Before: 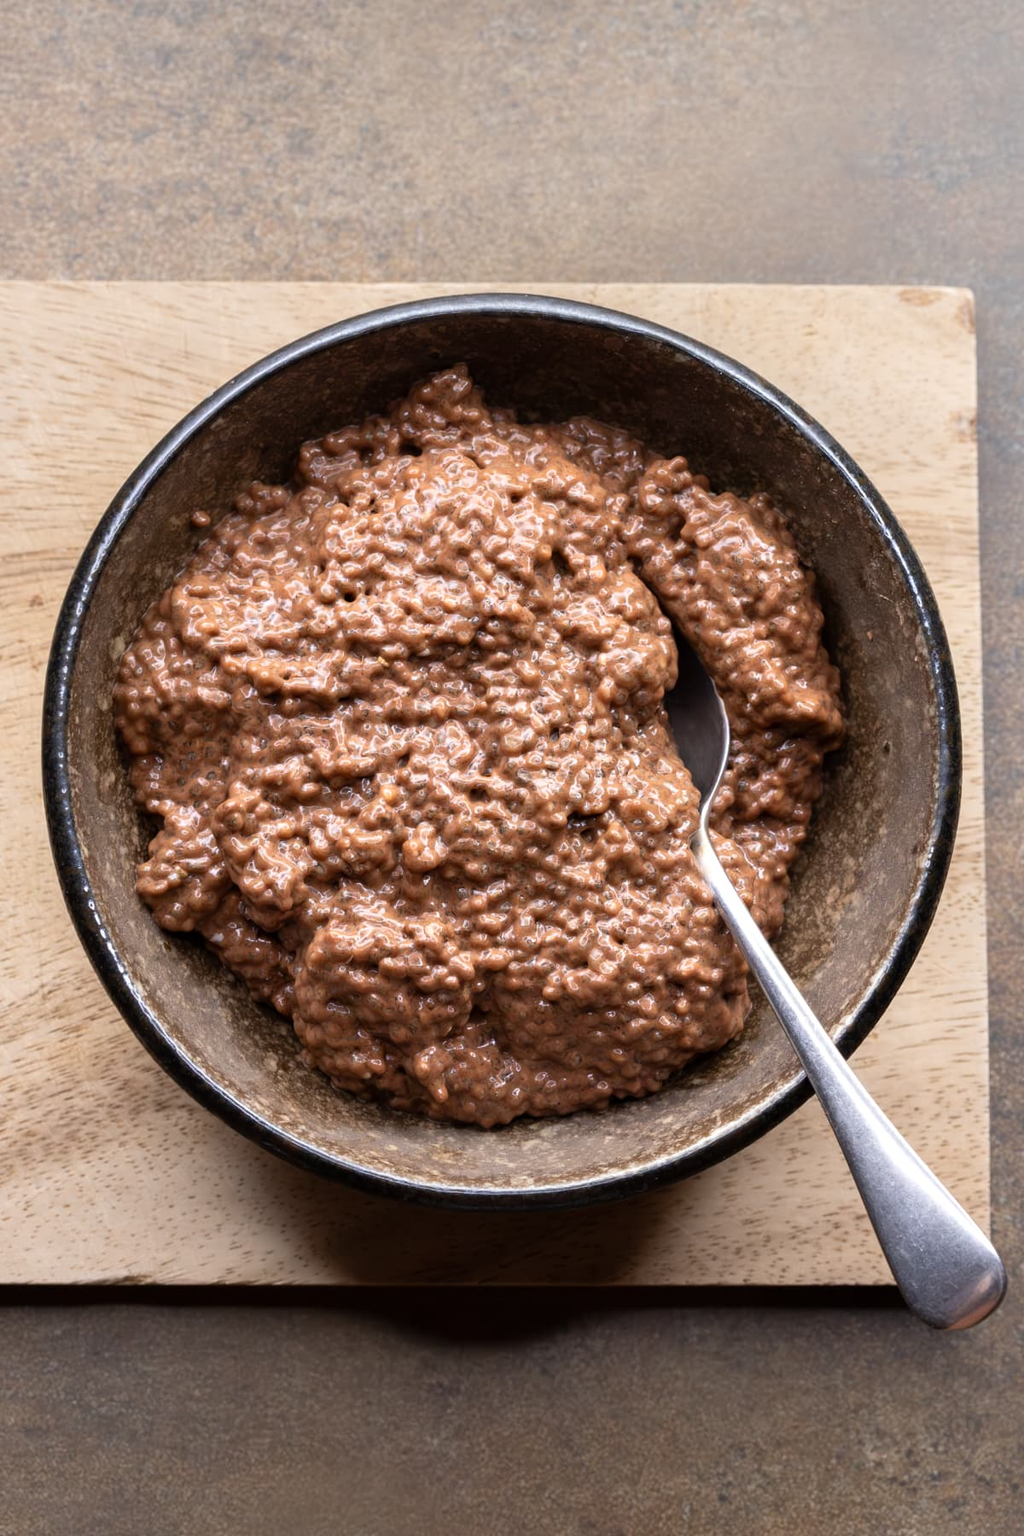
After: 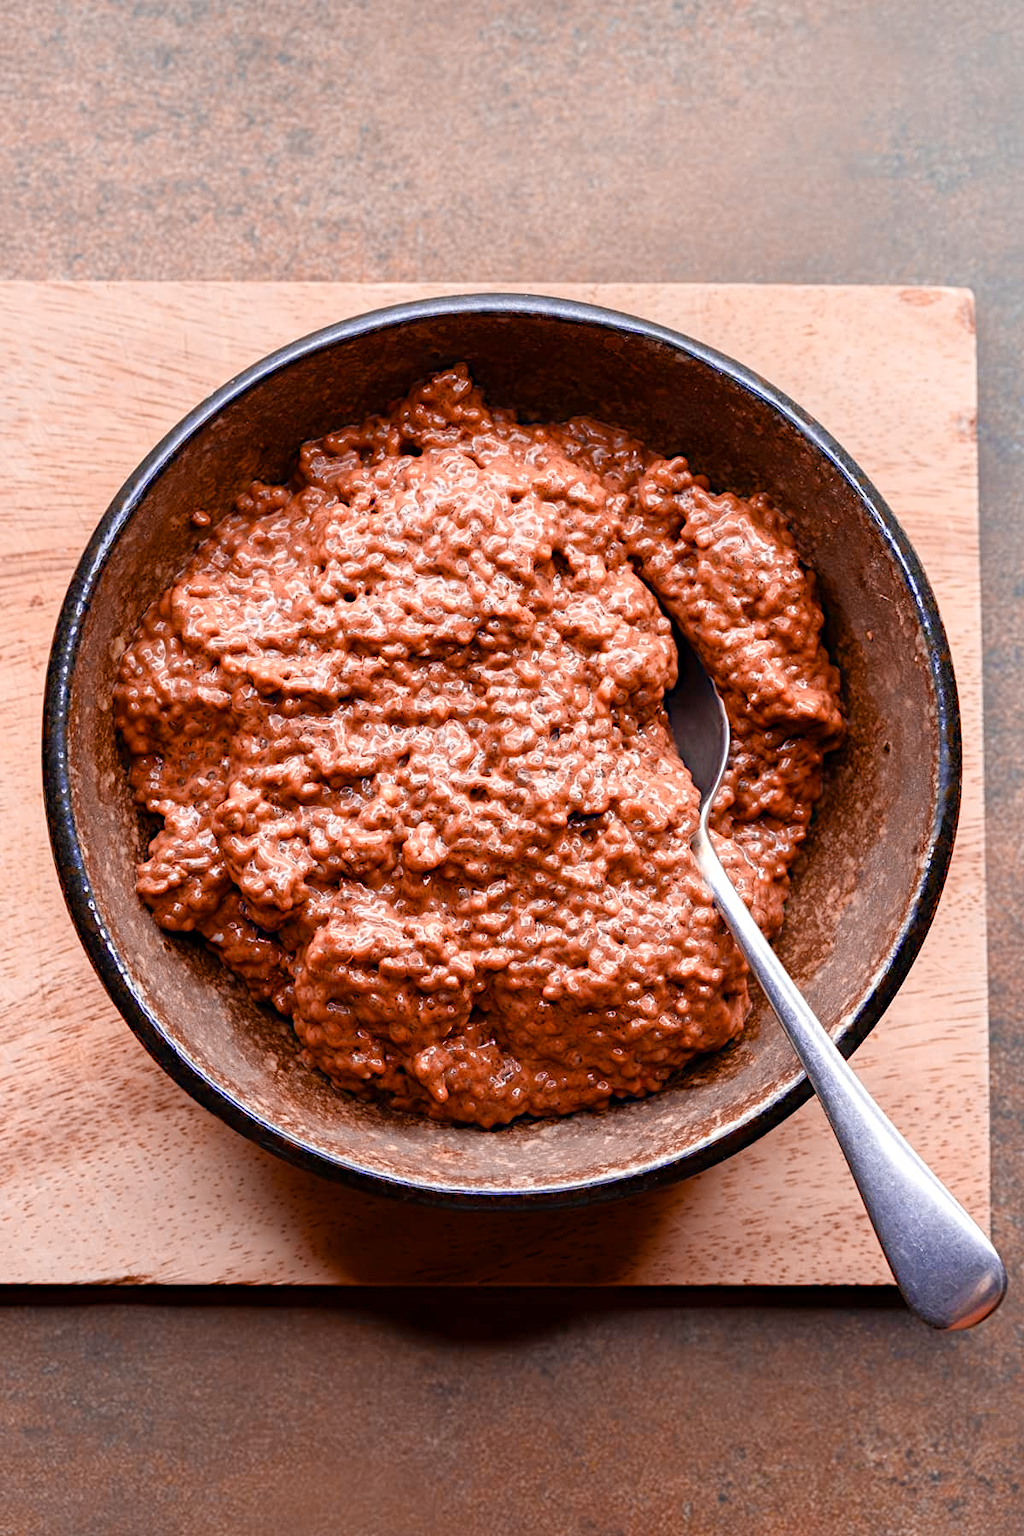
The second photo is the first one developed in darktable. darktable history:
diffuse or sharpen "sharpen demosaicing: AA filter": edge sensitivity 1, 1st order anisotropy 100%, 2nd order anisotropy 100%, 3rd order anisotropy 100%, 4th order anisotropy 100%, 1st order speed -25%, 2nd order speed -25%, 3rd order speed -25%, 4th order speed -25%
diffuse or sharpen "diffusion": radius span 77, 1st order speed 50%, 2nd order speed 50%, 3rd order speed 50%, 4th order speed 50% | blend: blend mode normal, opacity 25%; mask: uniform (no mask)
haze removal: strength -0.1, adaptive false
color balance rgb: perceptual saturation grading › global saturation 24.74%, perceptual saturation grading › highlights -51.22%, perceptual saturation grading › mid-tones 19.16%, perceptual saturation grading › shadows 60.98%, global vibrance 50%
color equalizer "cinematic": saturation › orange 1.17, saturation › yellow 1.11, saturation › cyan 1.17, saturation › blue 1.49, hue › orange -24.73, hue › yellow -10.99, hue › blue 13.74, brightness › red 1.17, brightness › orange 1.09, brightness › yellow 0.92, brightness › green 0.829, brightness › blue 0.801
color balance rgb "medium contrast": perceptual brilliance grading › highlights 20%, perceptual brilliance grading › mid-tones 10%, perceptual brilliance grading › shadows -20%
